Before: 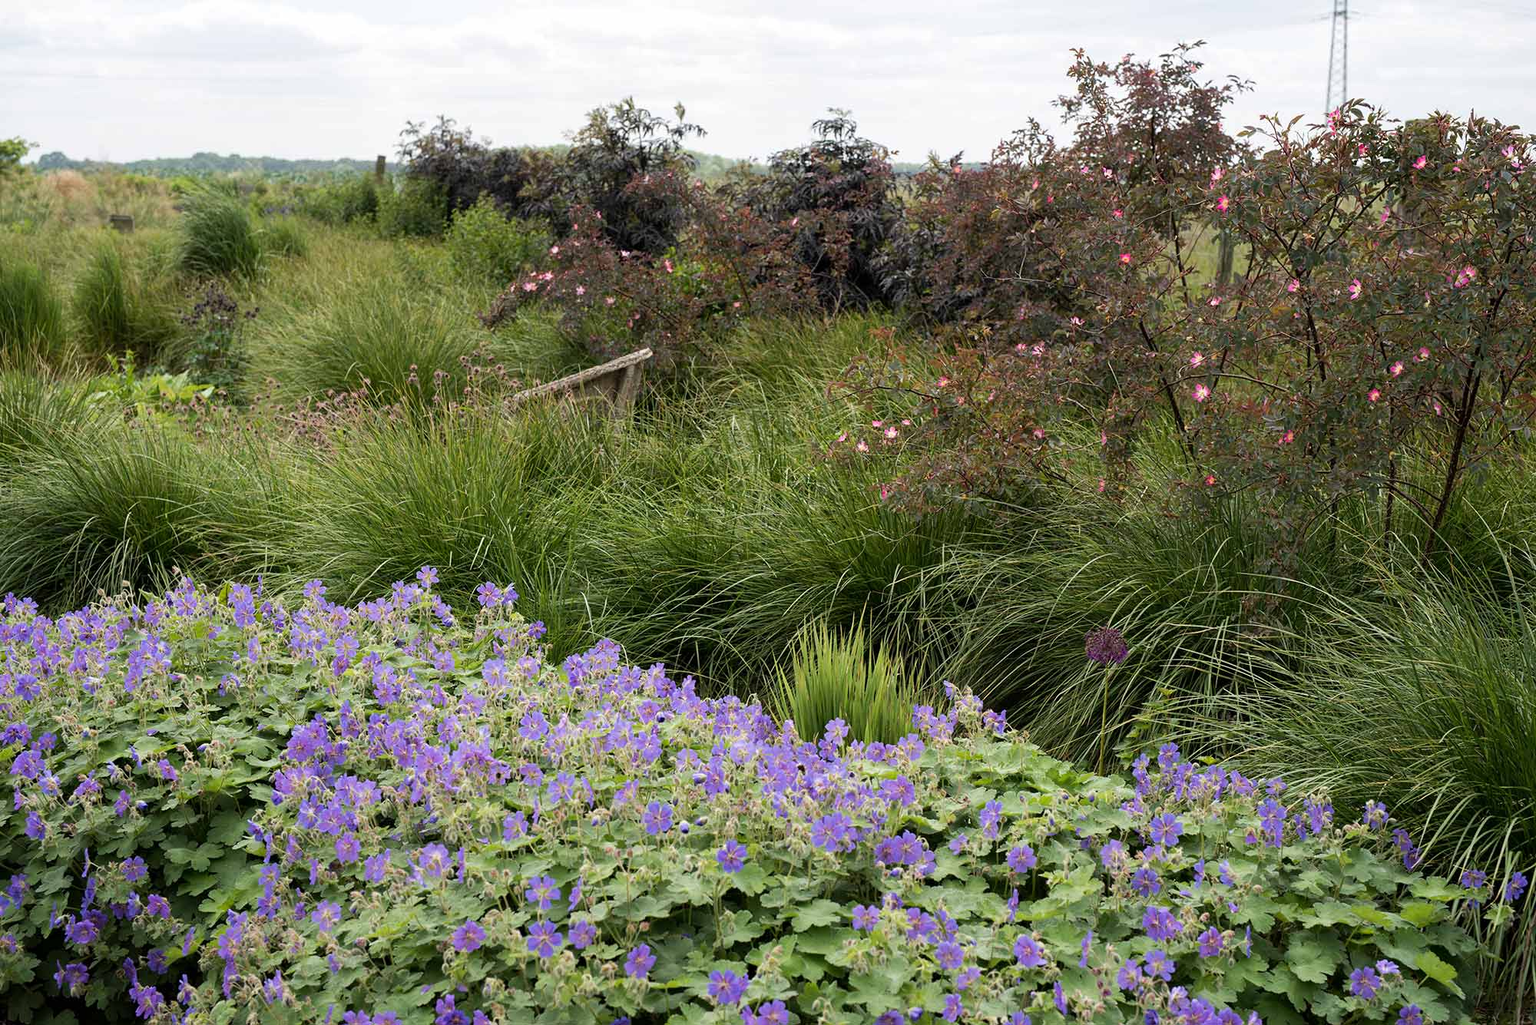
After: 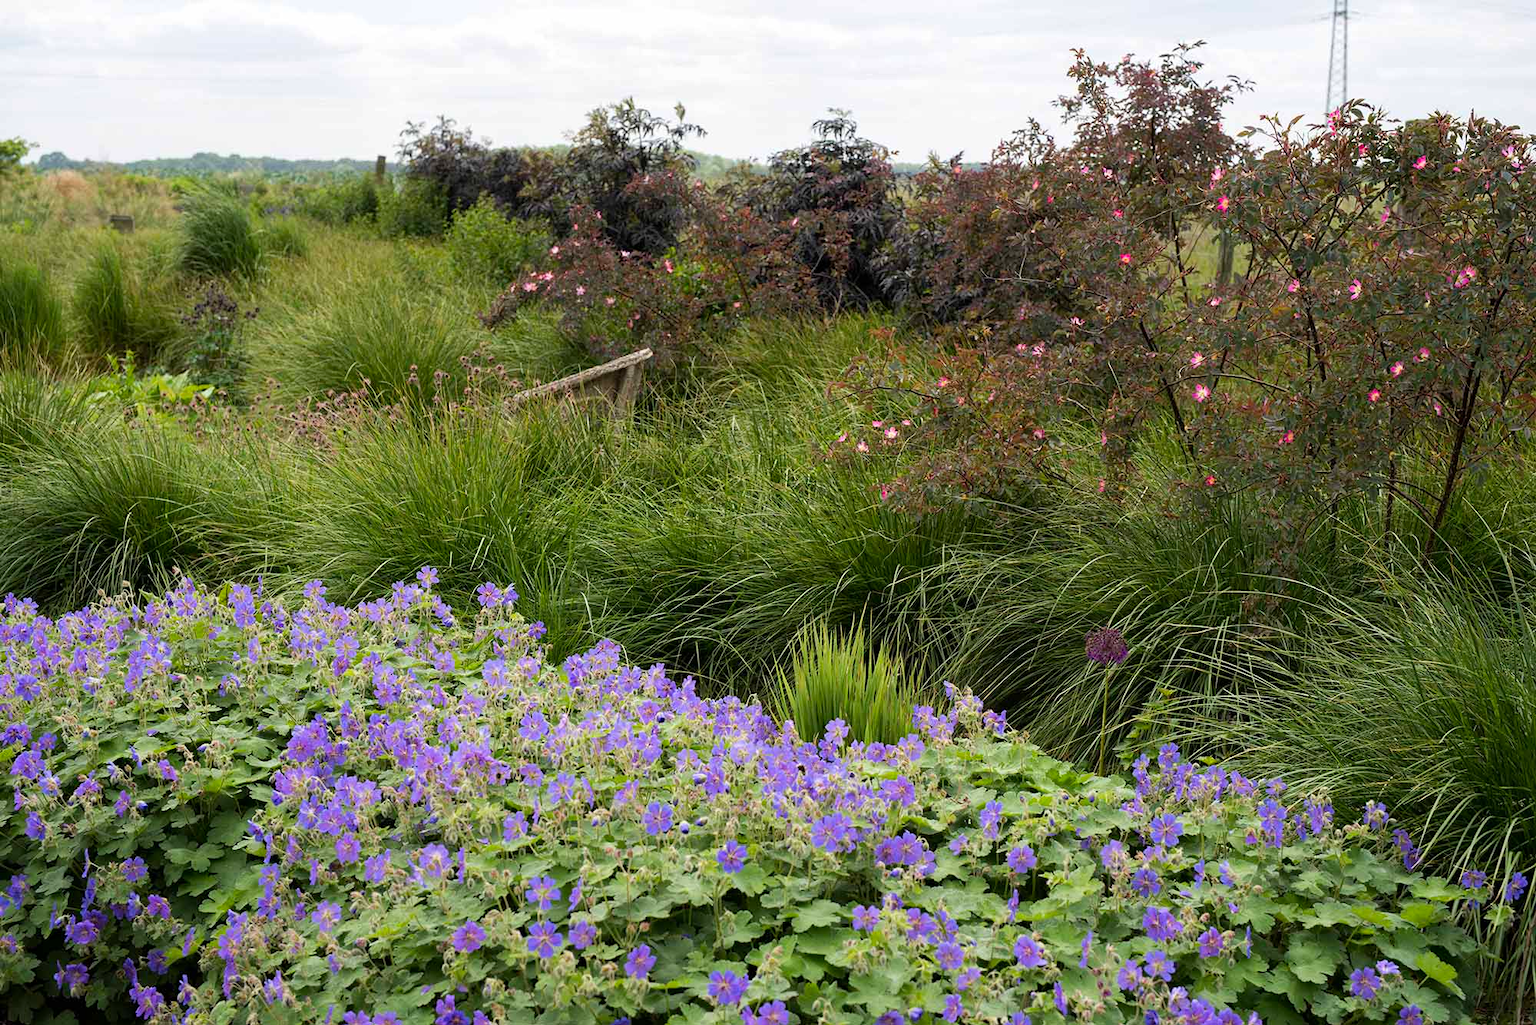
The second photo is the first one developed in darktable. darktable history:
levels: mode automatic, black 0.023%, white 99.97%, levels [0.062, 0.494, 0.925]
color contrast: green-magenta contrast 1.2, blue-yellow contrast 1.2
